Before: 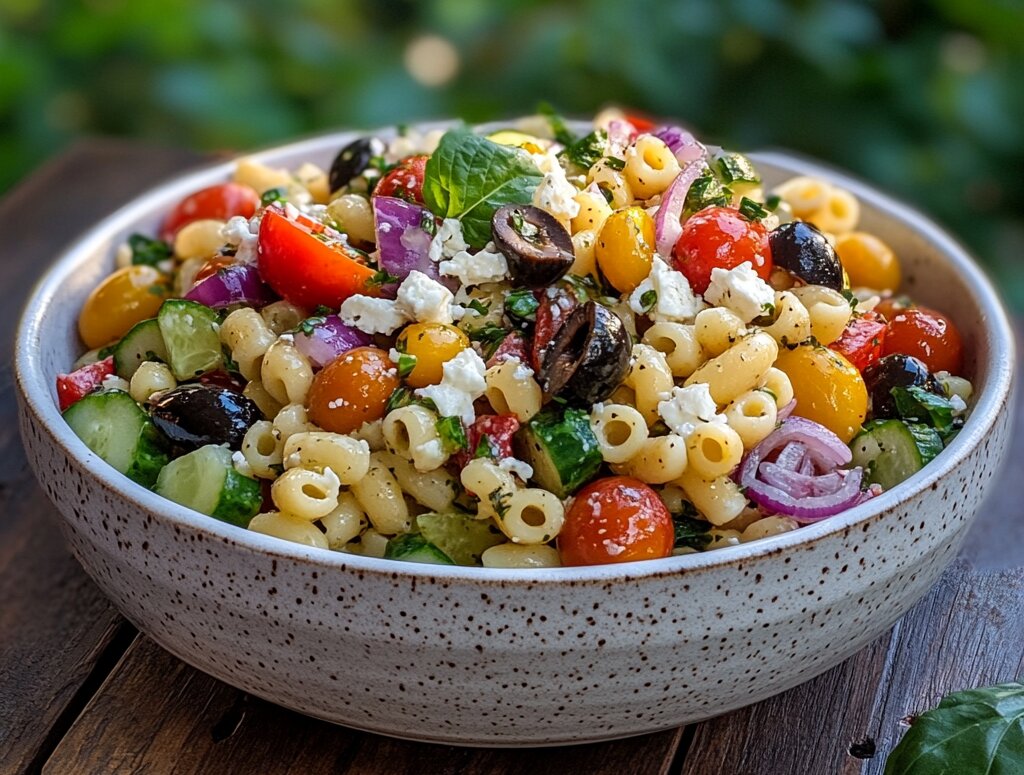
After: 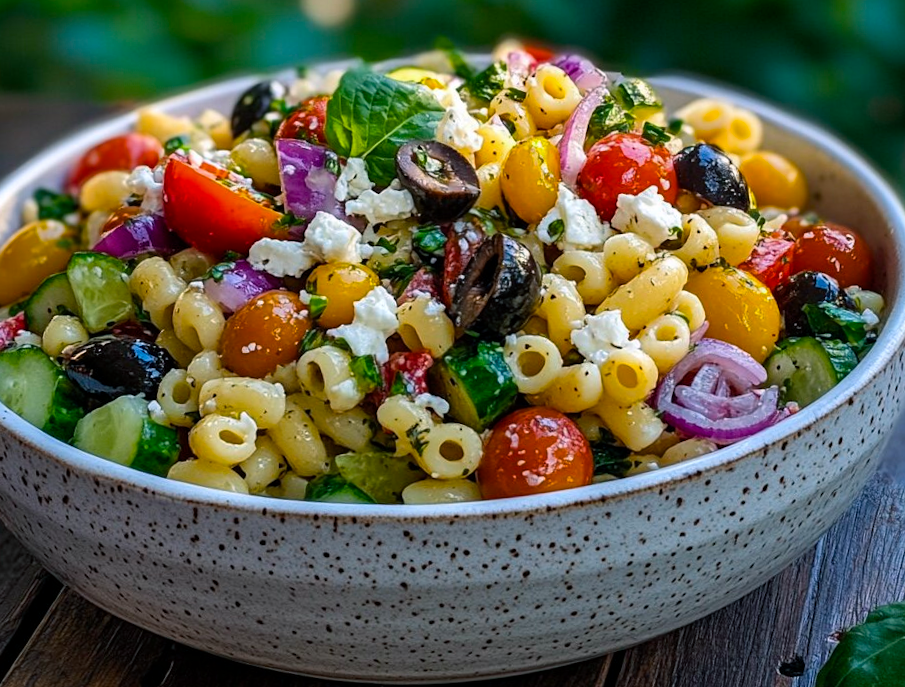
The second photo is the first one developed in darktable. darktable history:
color balance rgb: power › luminance -7.525%, power › chroma 1.099%, power › hue 217.23°, perceptual saturation grading › global saturation 35.446%
crop and rotate: angle 2.82°, left 5.955%, top 5.679%
